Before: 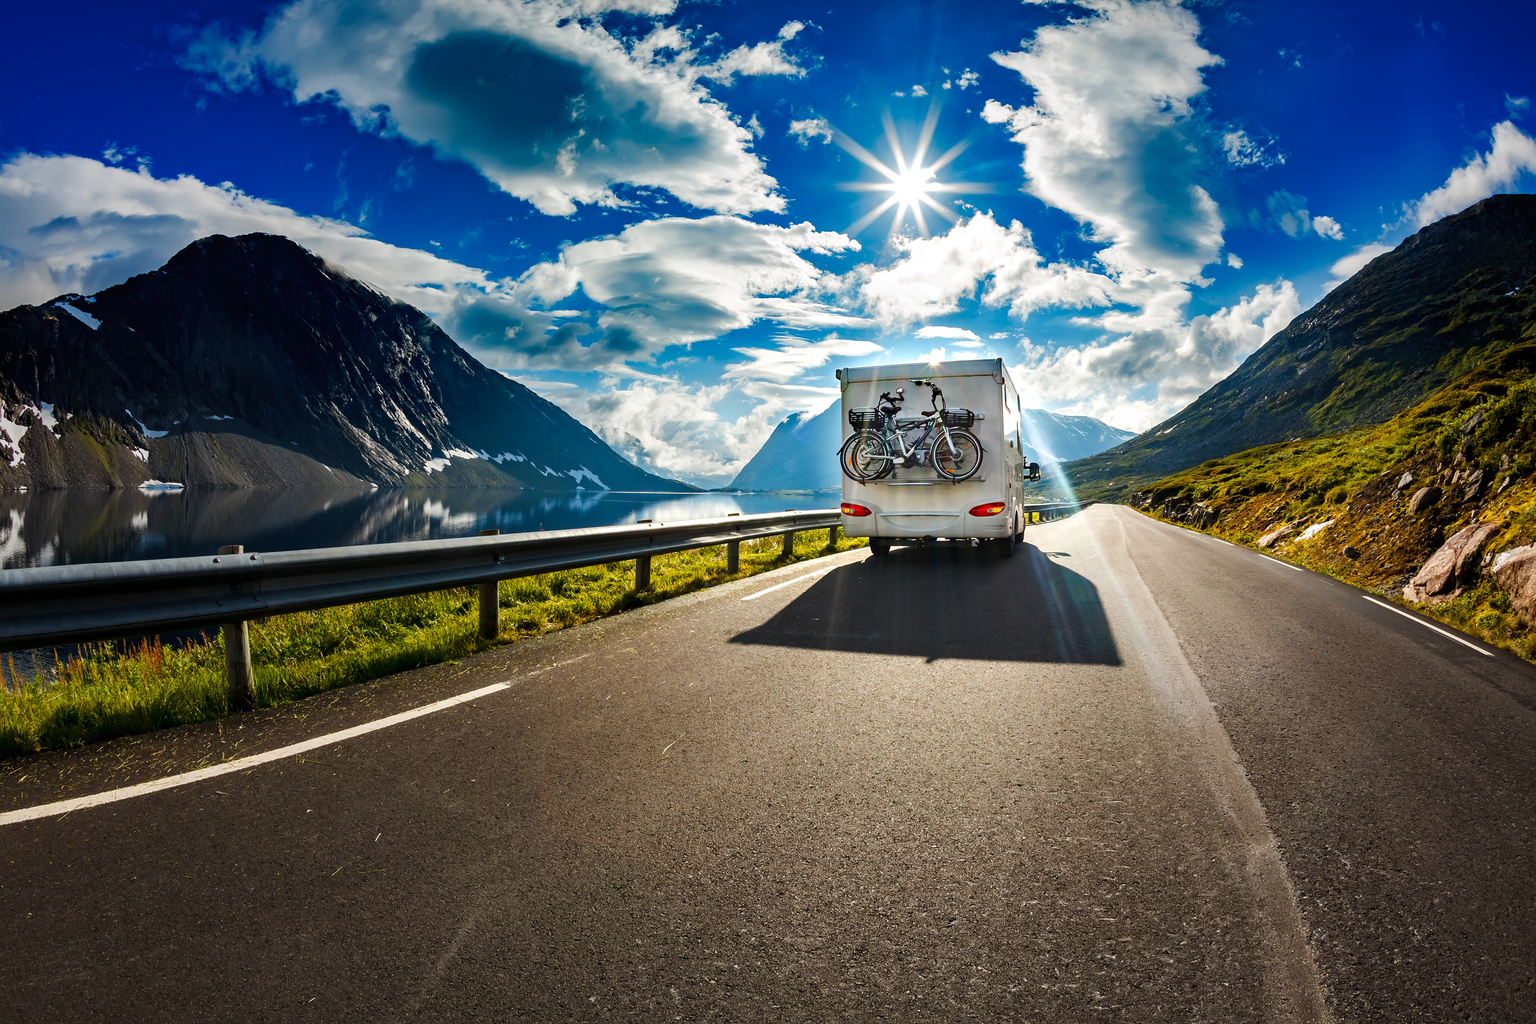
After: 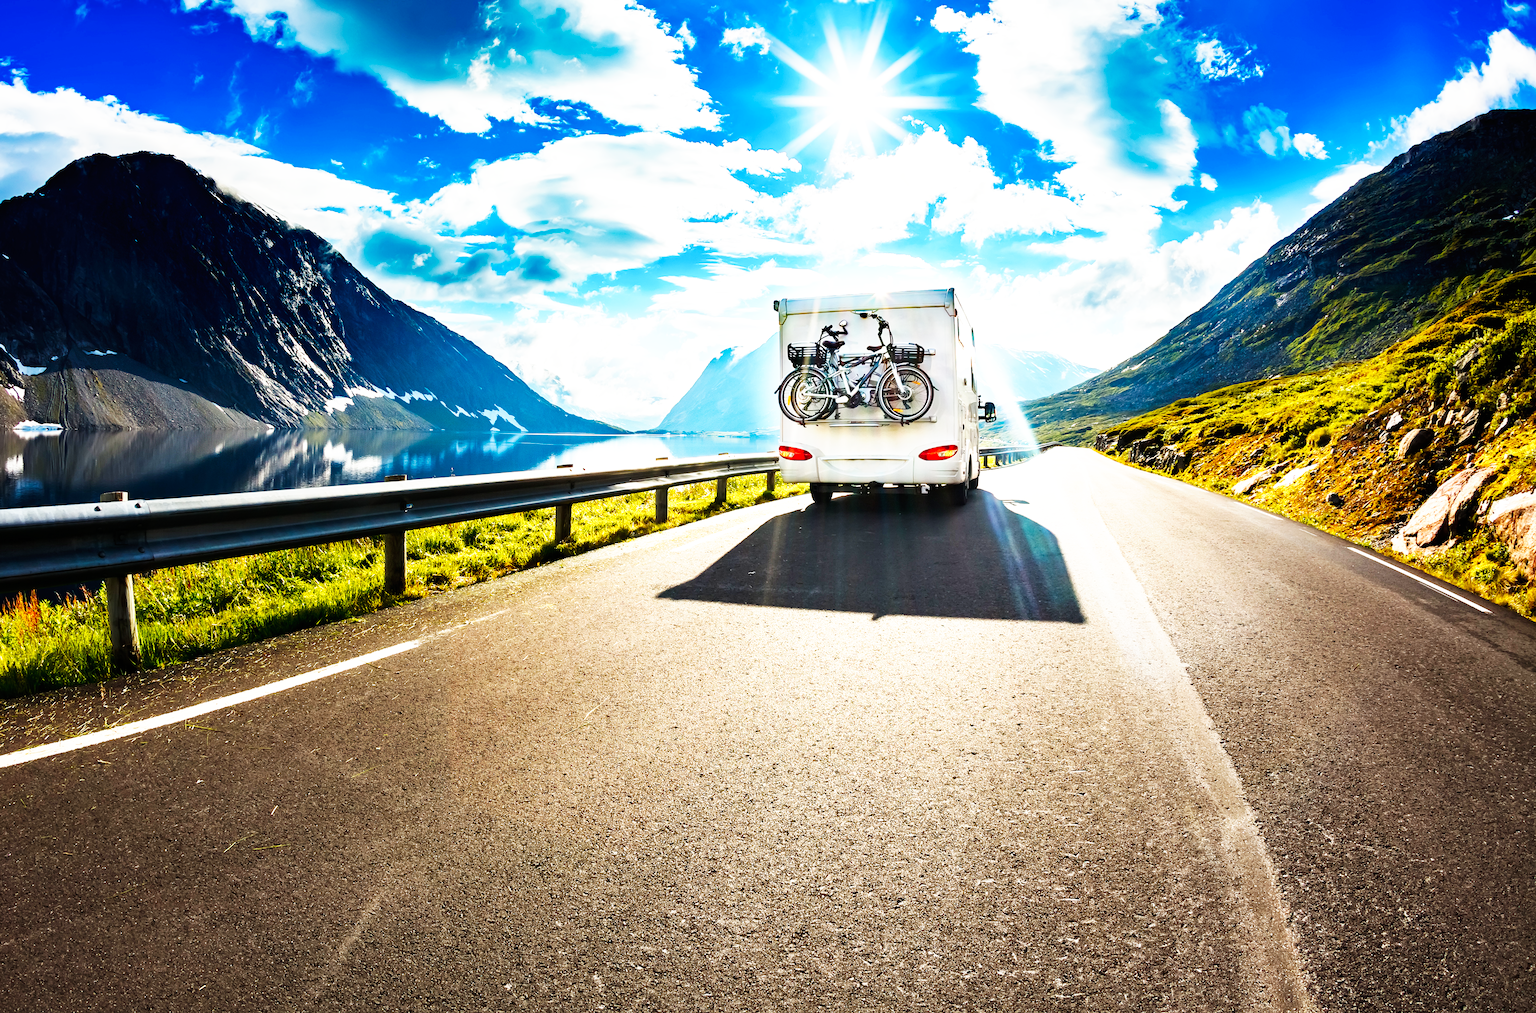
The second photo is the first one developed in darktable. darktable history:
exposure: exposure 0.515 EV, compensate highlight preservation false
base curve: curves: ch0 [(0, 0) (0.007, 0.004) (0.027, 0.03) (0.046, 0.07) (0.207, 0.54) (0.442, 0.872) (0.673, 0.972) (1, 1)], preserve colors none
crop and rotate: left 8.262%, top 9.226%
